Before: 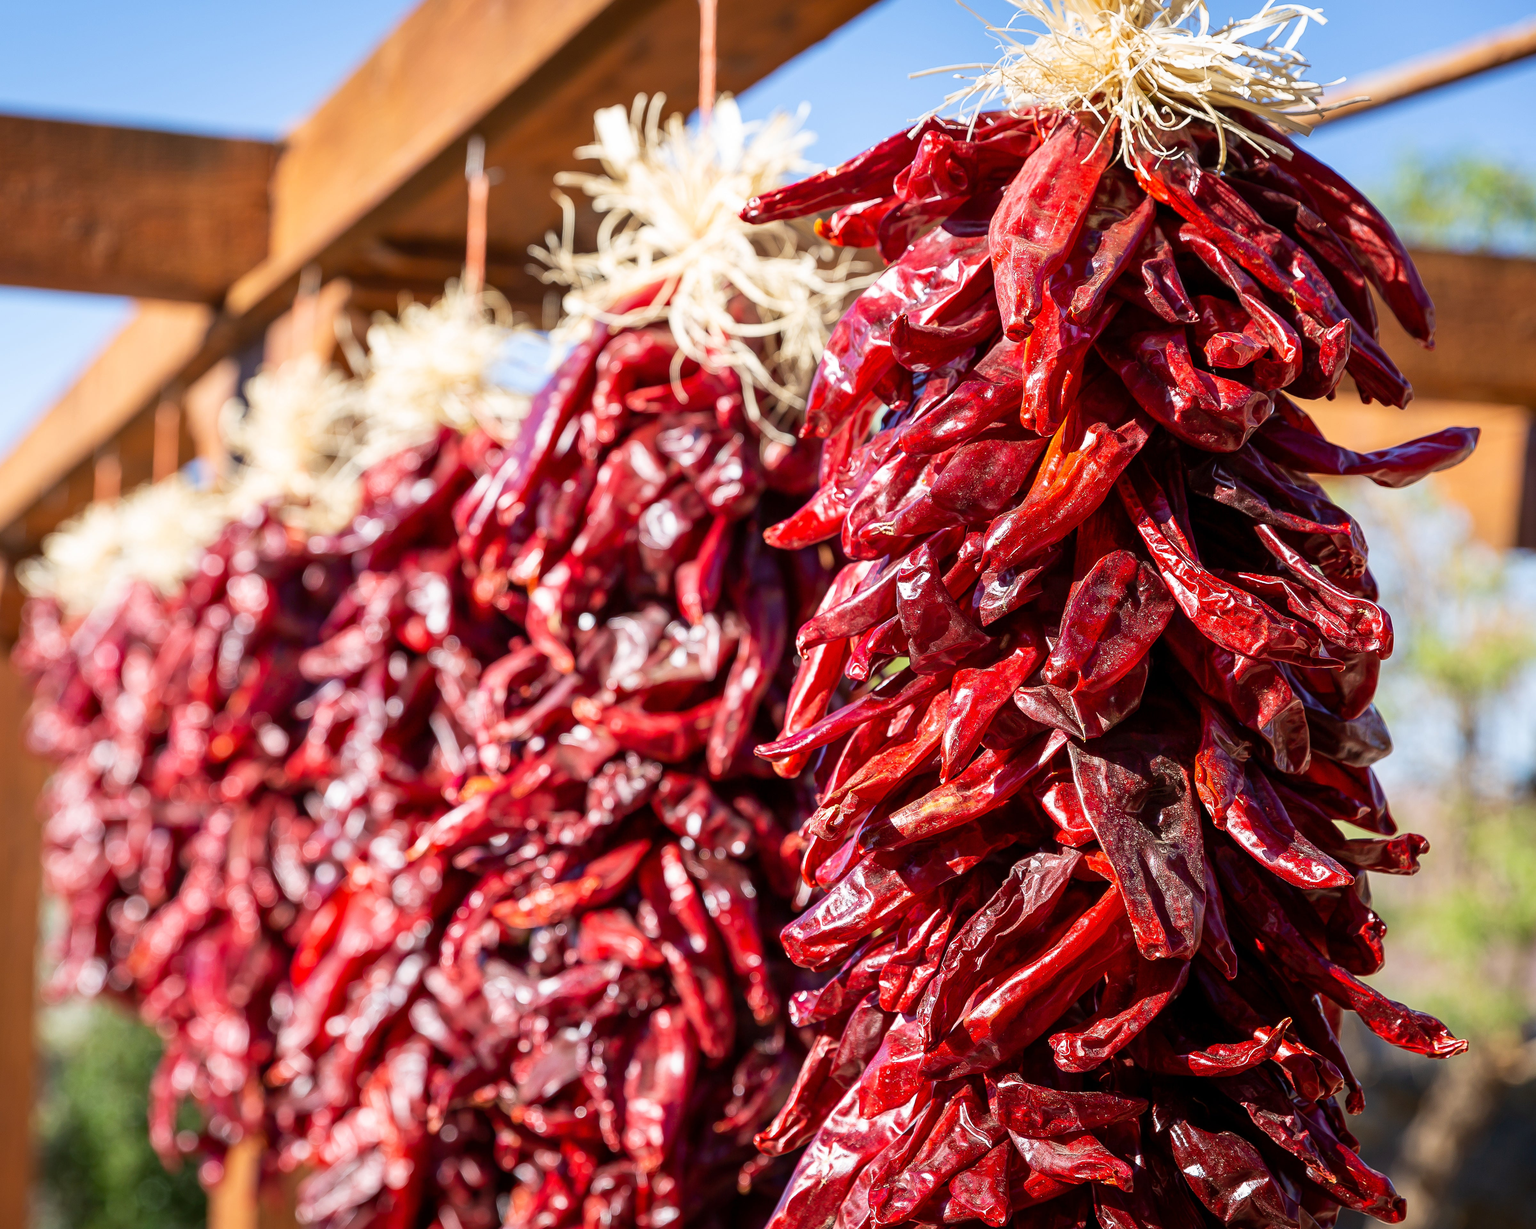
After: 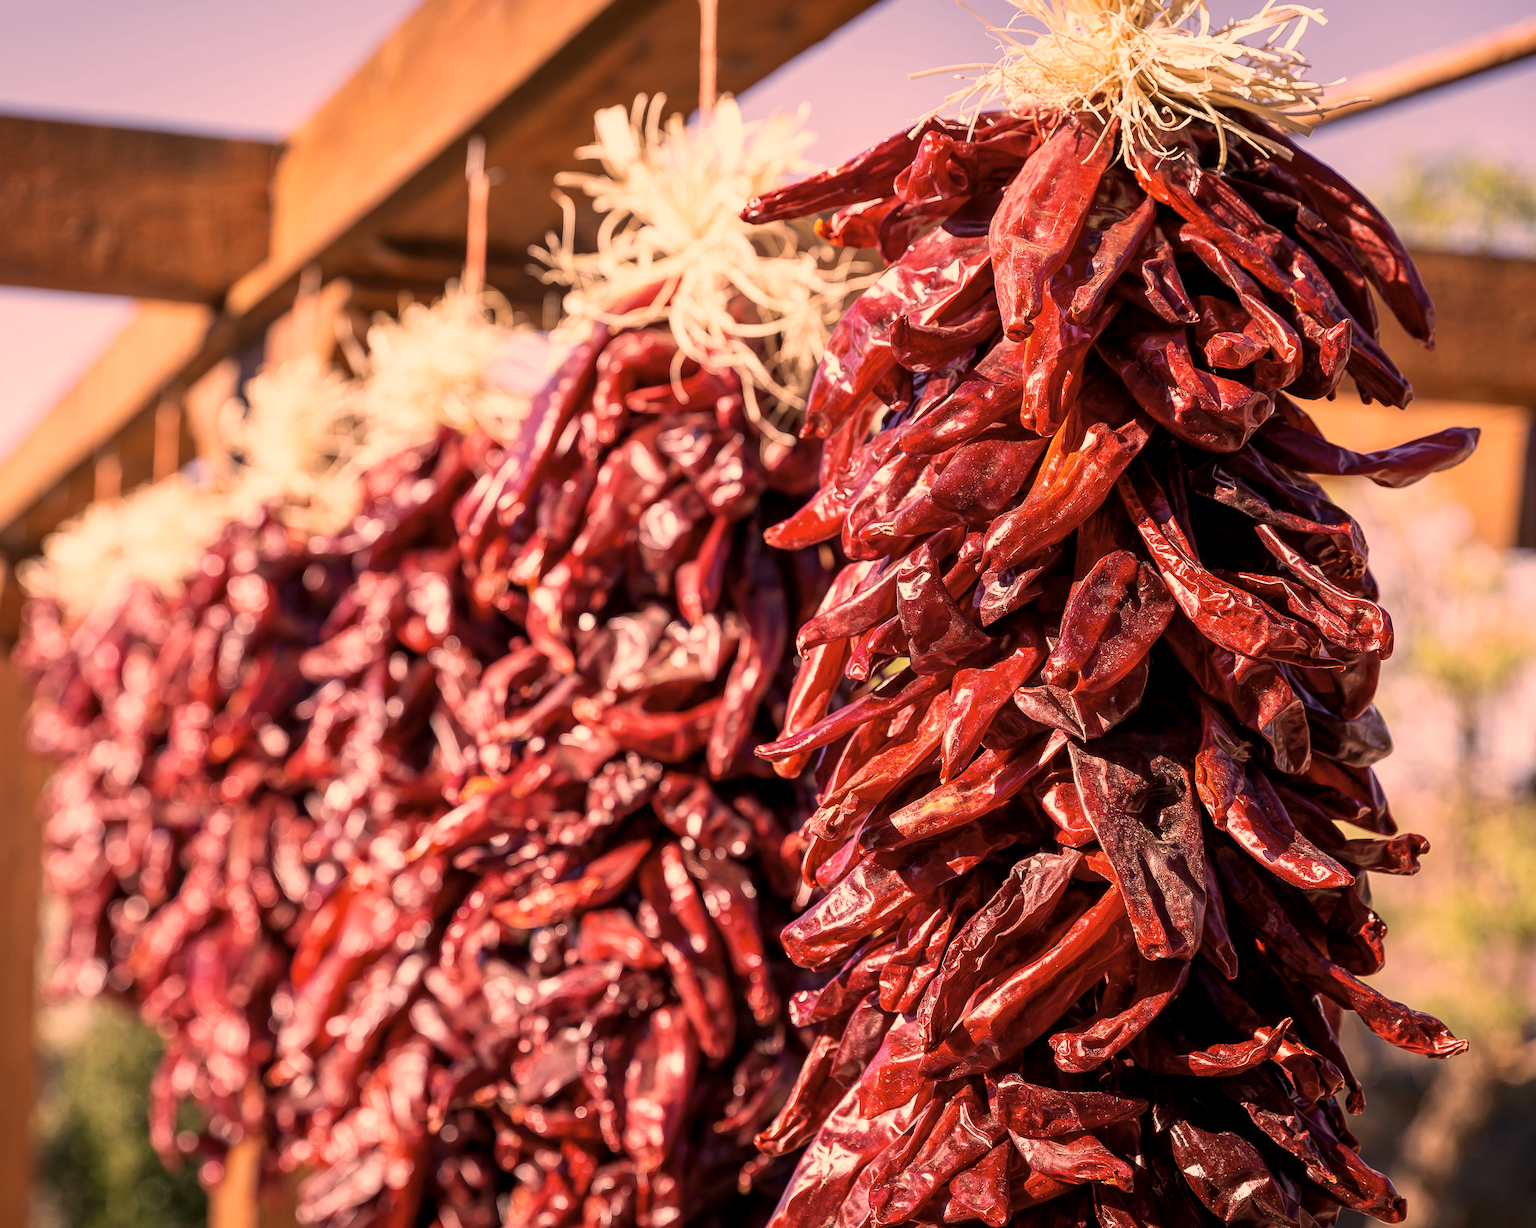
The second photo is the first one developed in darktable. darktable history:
local contrast: highlights 100%, shadows 100%, detail 120%, midtone range 0.2
color correction: highlights a* 40, highlights b* 40, saturation 0.69
